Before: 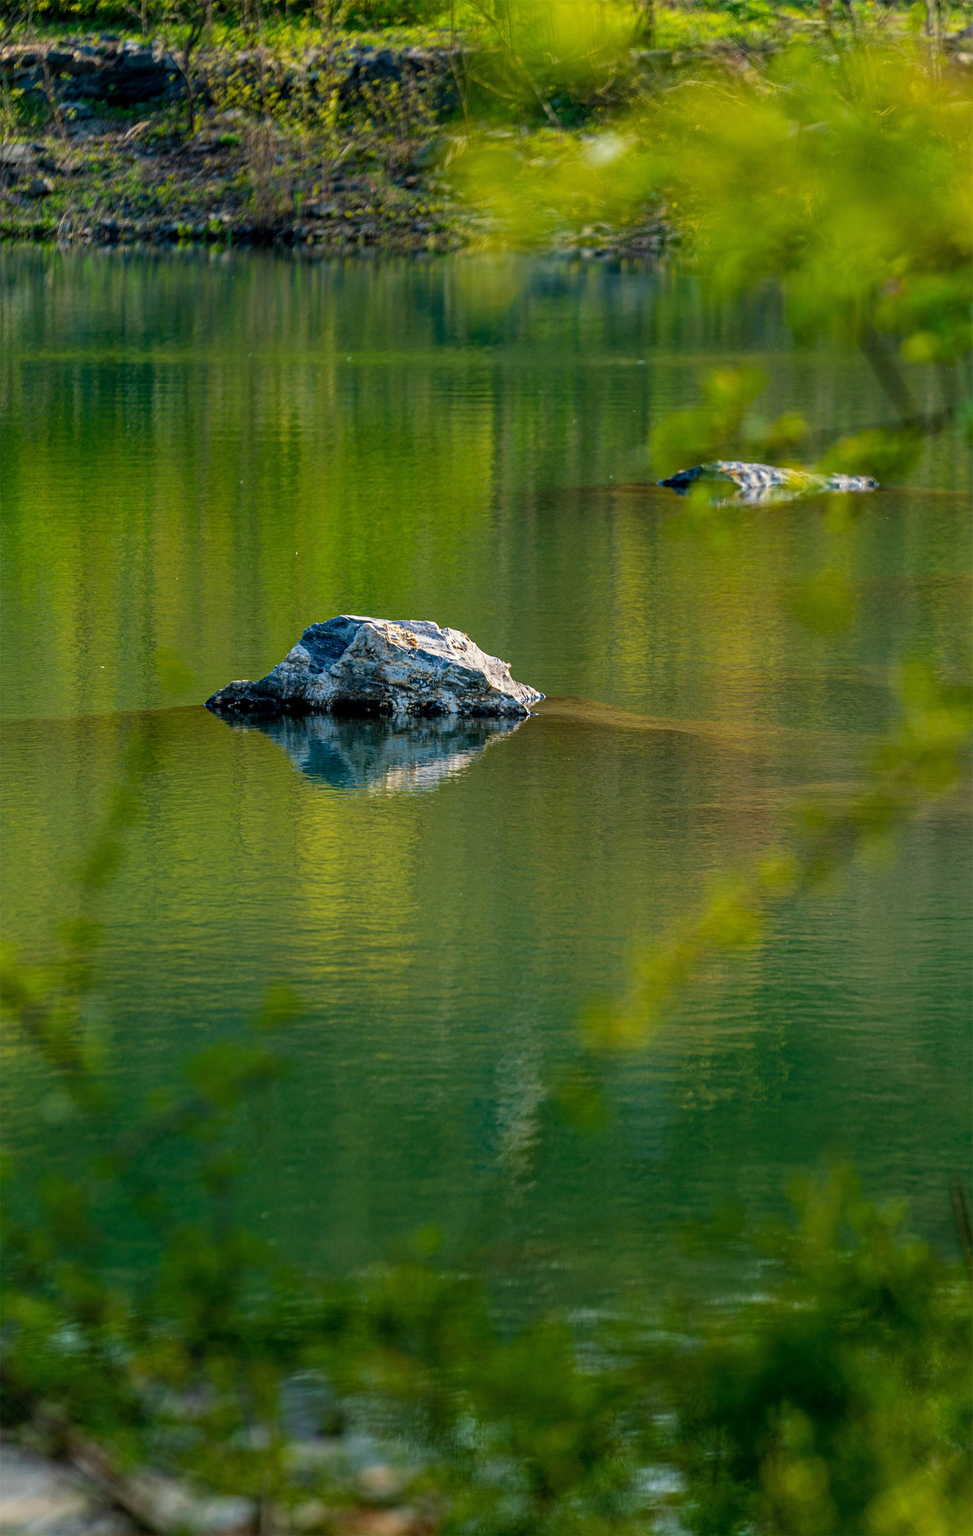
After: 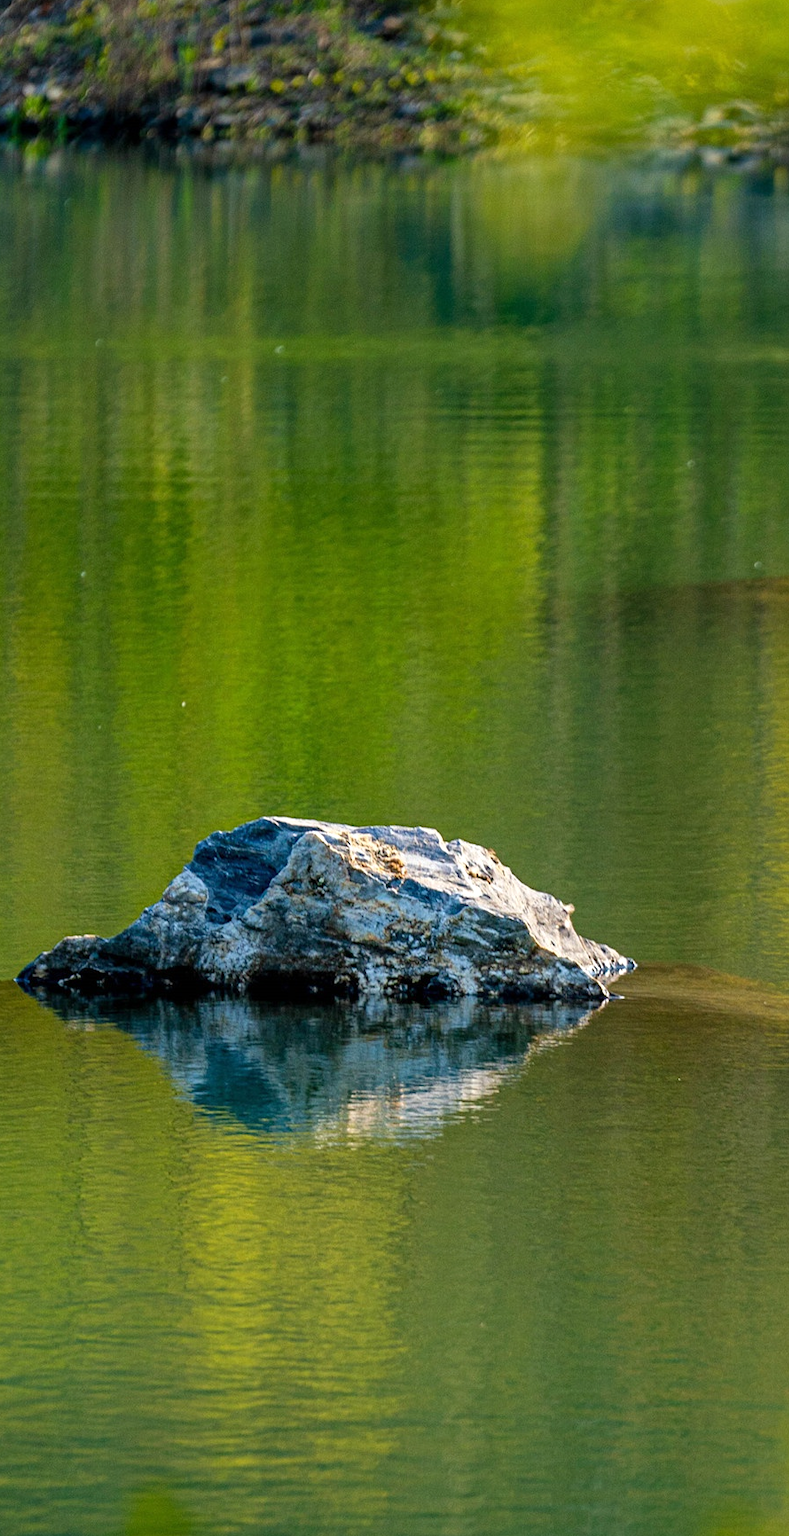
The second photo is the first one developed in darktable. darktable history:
crop: left 20.157%, top 10.868%, right 35.331%, bottom 34.21%
exposure: exposure 0.151 EV, compensate highlight preservation false
